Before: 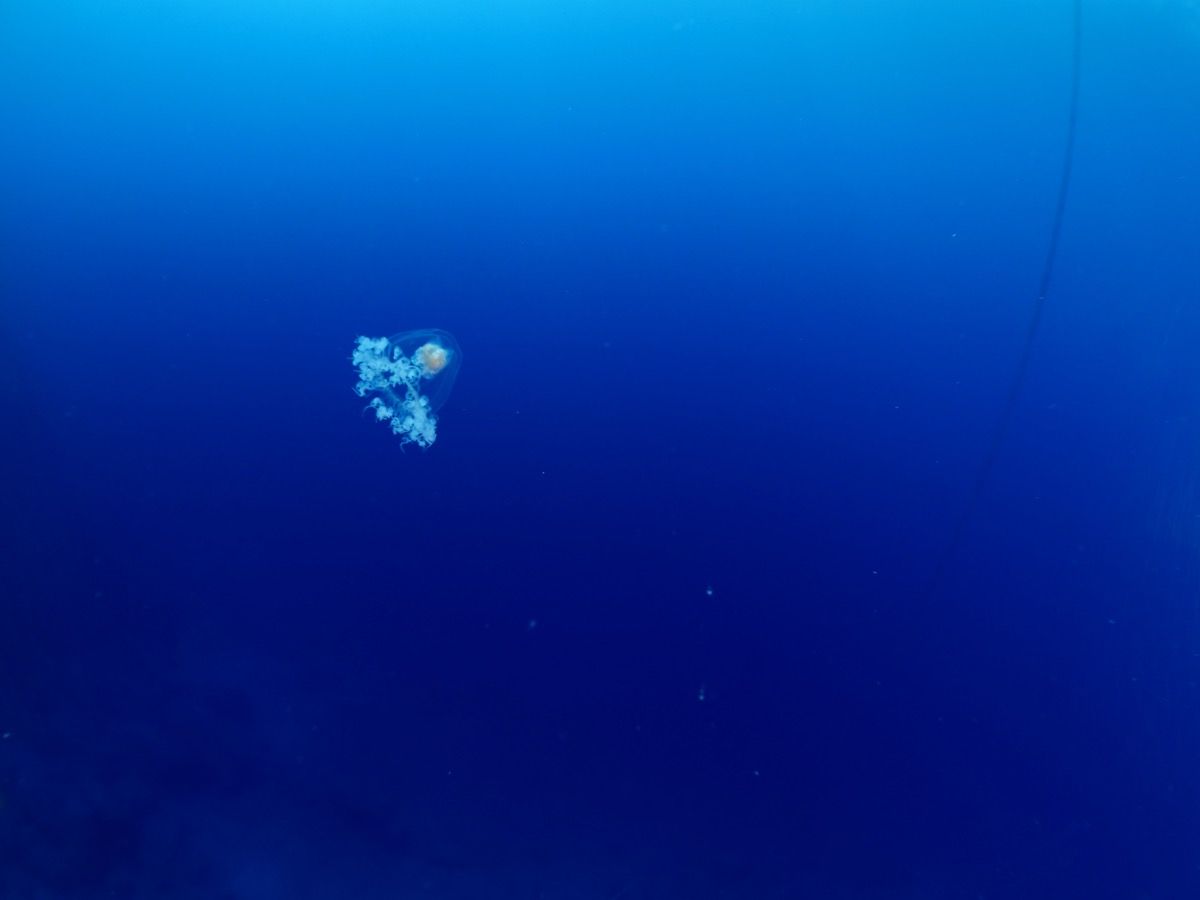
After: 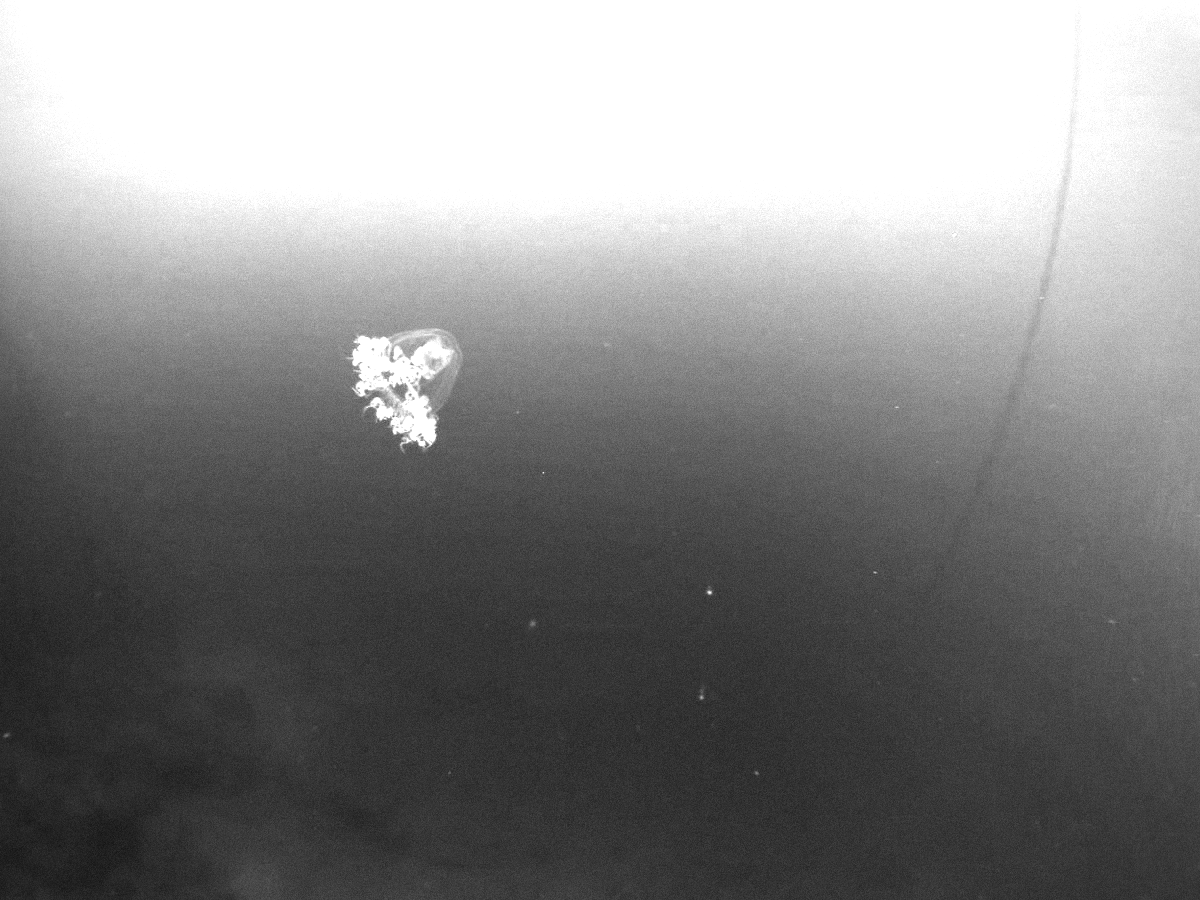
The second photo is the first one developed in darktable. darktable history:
grain: mid-tones bias 0%
contrast brightness saturation: contrast 0.09, saturation 0.28
color zones: curves: ch0 [(0, 0.352) (0.143, 0.407) (0.286, 0.386) (0.429, 0.431) (0.571, 0.829) (0.714, 0.853) (0.857, 0.833) (1, 0.352)]; ch1 [(0, 0.604) (0.072, 0.726) (0.096, 0.608) (0.205, 0.007) (0.571, -0.006) (0.839, -0.013) (0.857, -0.012) (1, 0.604)]
vignetting: unbound false
